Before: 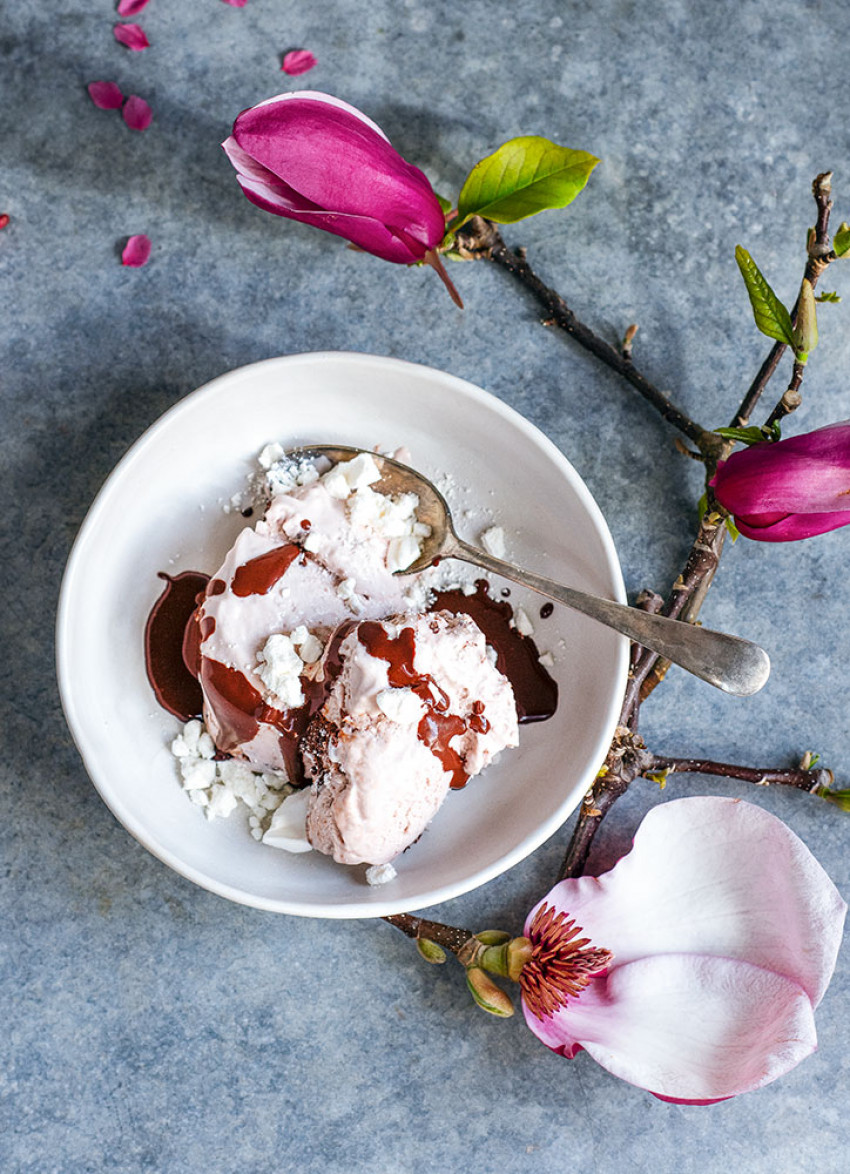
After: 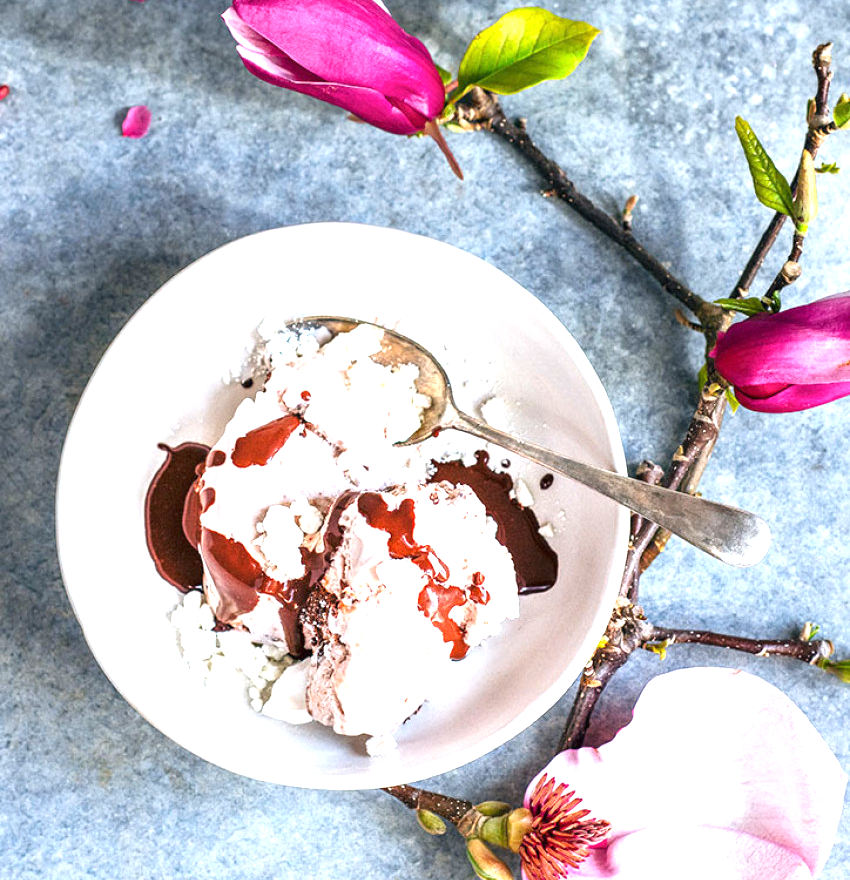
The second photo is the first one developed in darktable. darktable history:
crop: top 11.038%, bottom 13.962%
exposure: exposure 1.16 EV, compensate exposure bias true, compensate highlight preservation false
color balance: mode lift, gamma, gain (sRGB)
